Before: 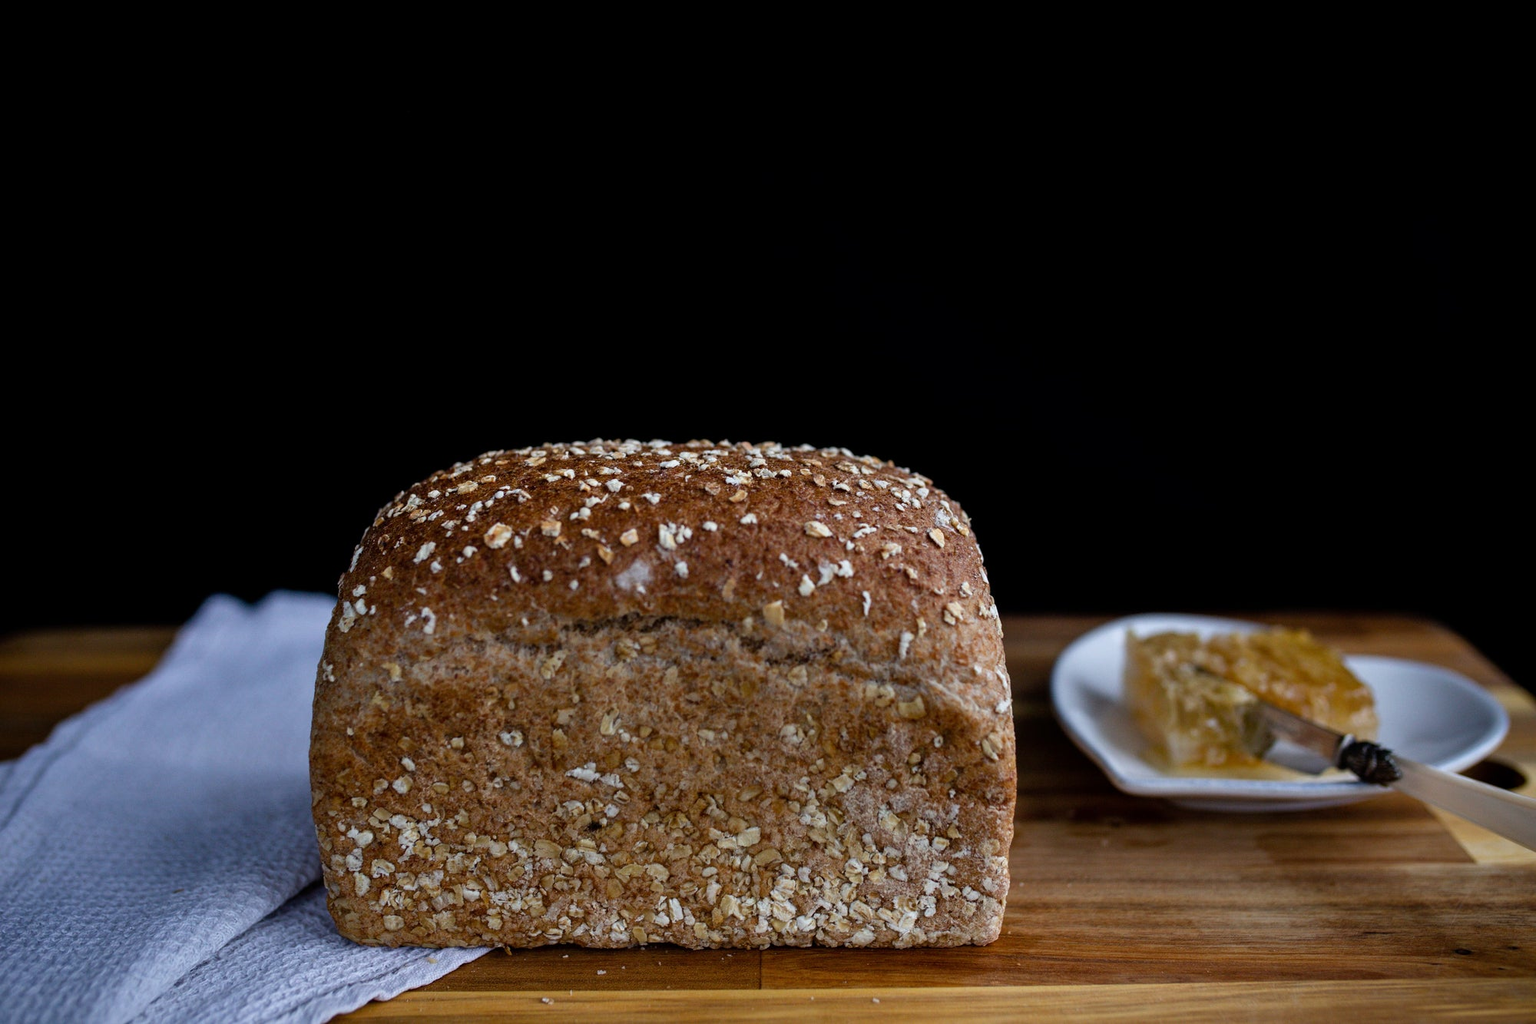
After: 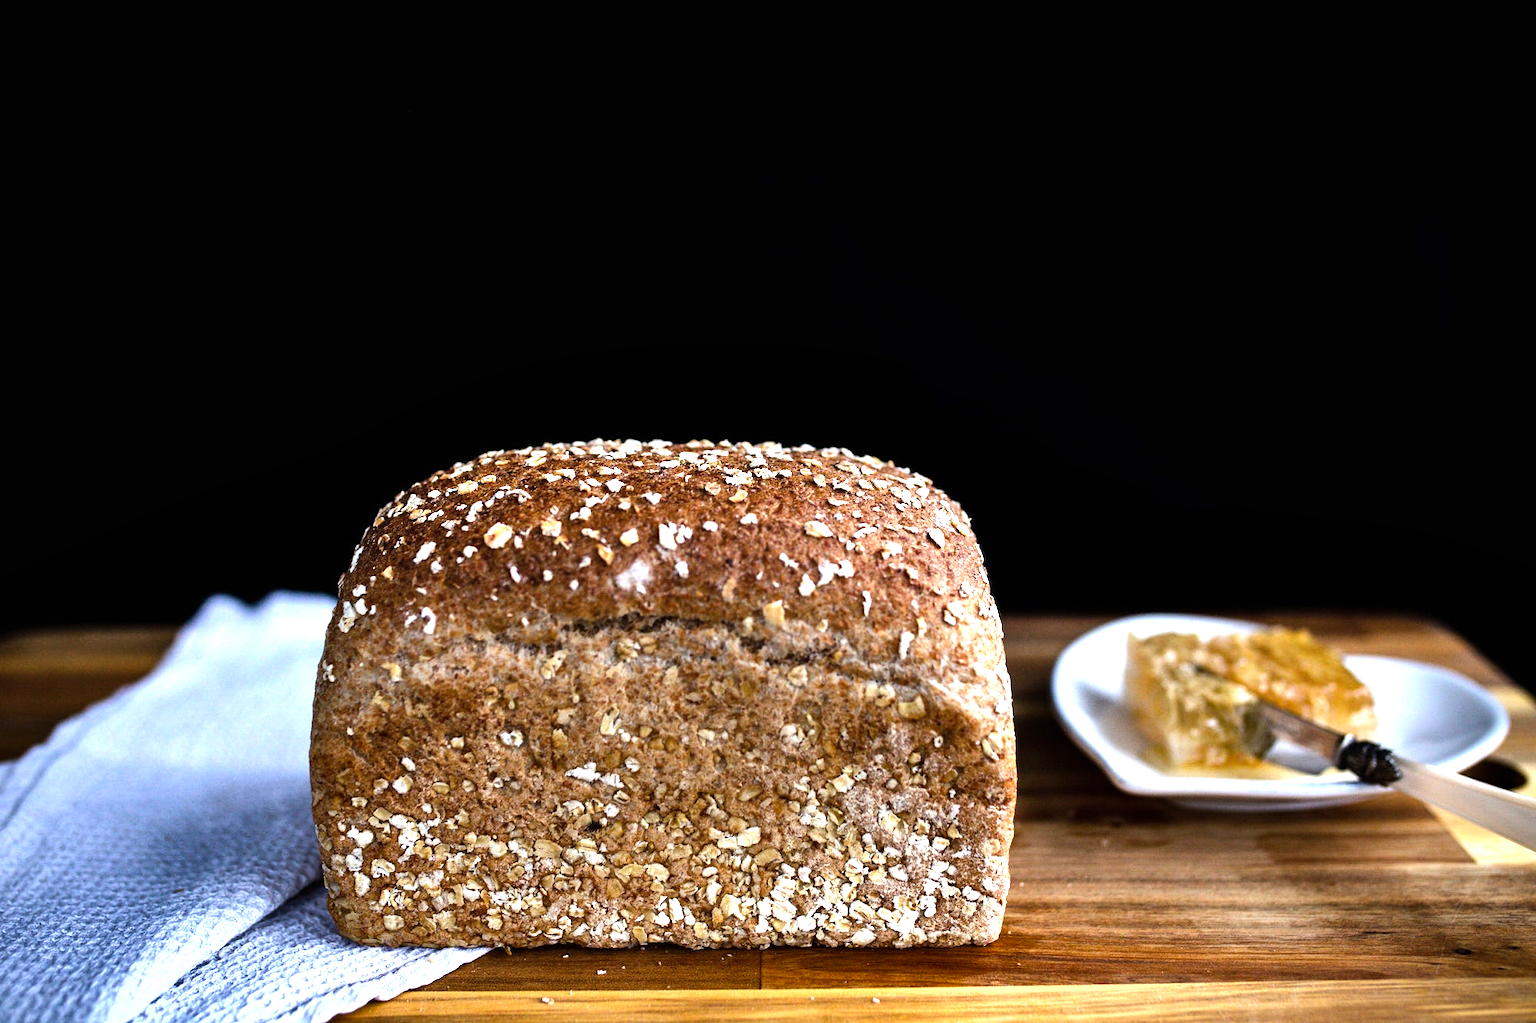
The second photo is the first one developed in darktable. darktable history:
exposure: black level correction 0, exposure 1.1 EV, compensate exposure bias true, compensate highlight preservation false
tone equalizer: -8 EV -0.75 EV, -7 EV -0.7 EV, -6 EV -0.6 EV, -5 EV -0.4 EV, -3 EV 0.4 EV, -2 EV 0.6 EV, -1 EV 0.7 EV, +0 EV 0.75 EV, edges refinement/feathering 500, mask exposure compensation -1.57 EV, preserve details no
levels: levels [0, 0.498, 0.996]
shadows and highlights: radius 118.69, shadows 42.21, highlights -61.56, soften with gaussian
